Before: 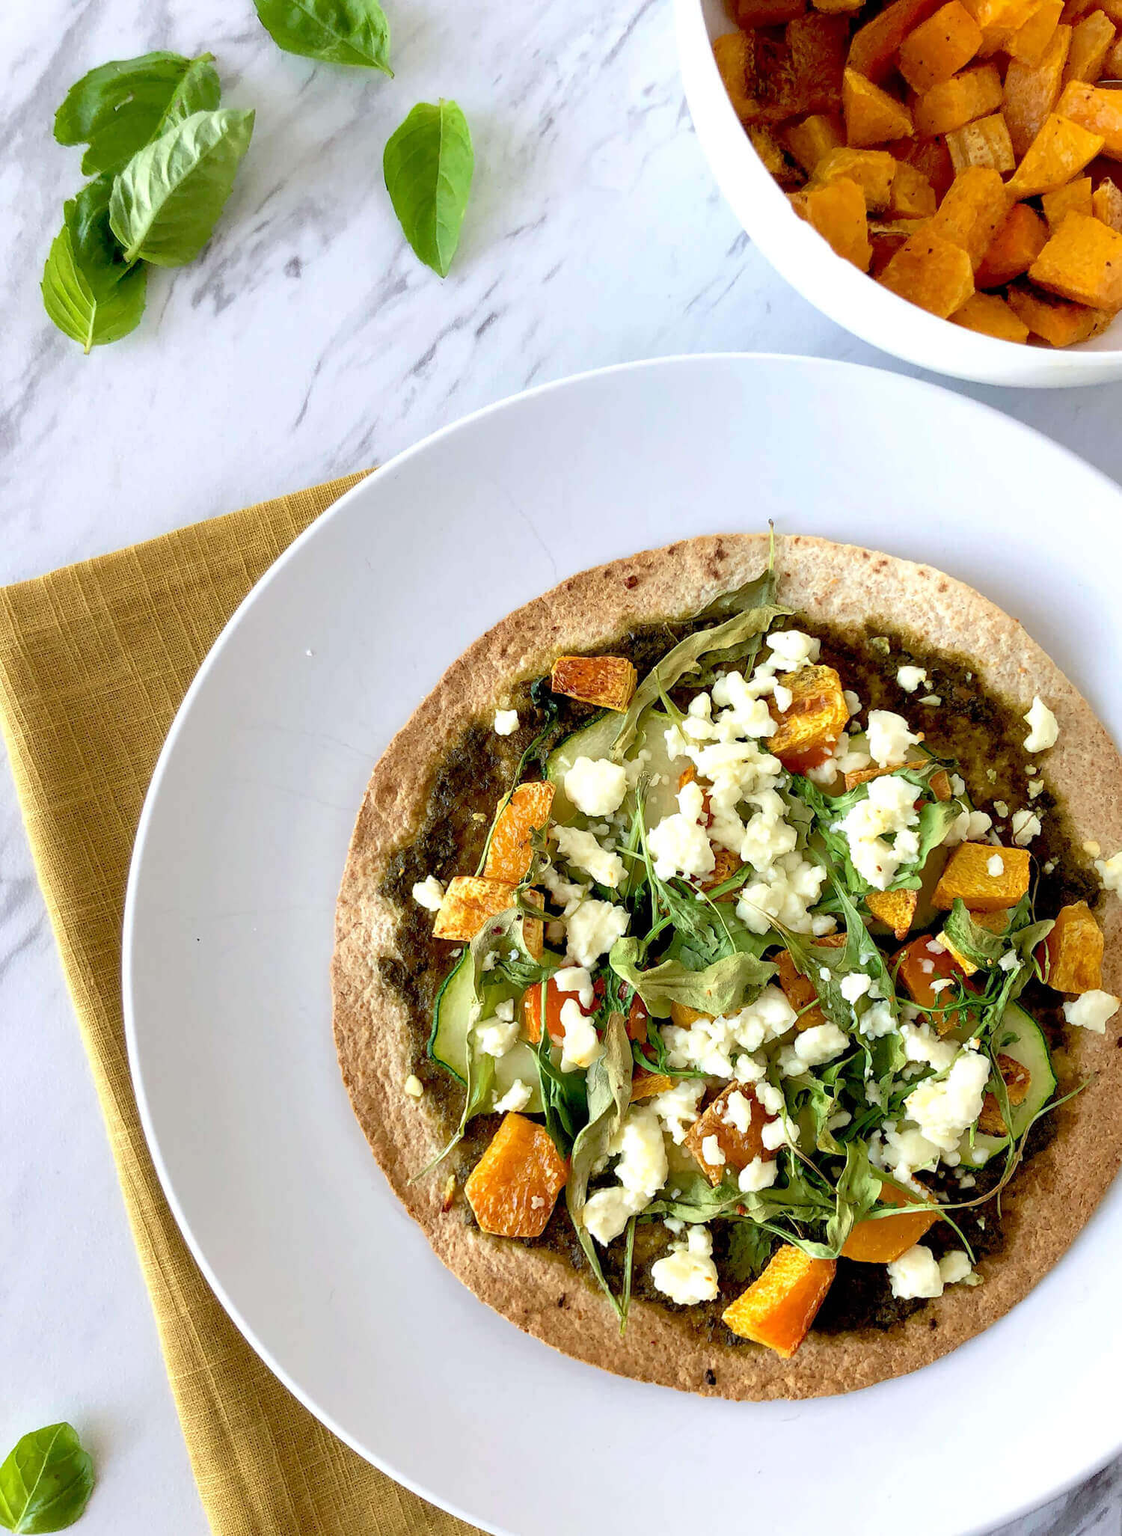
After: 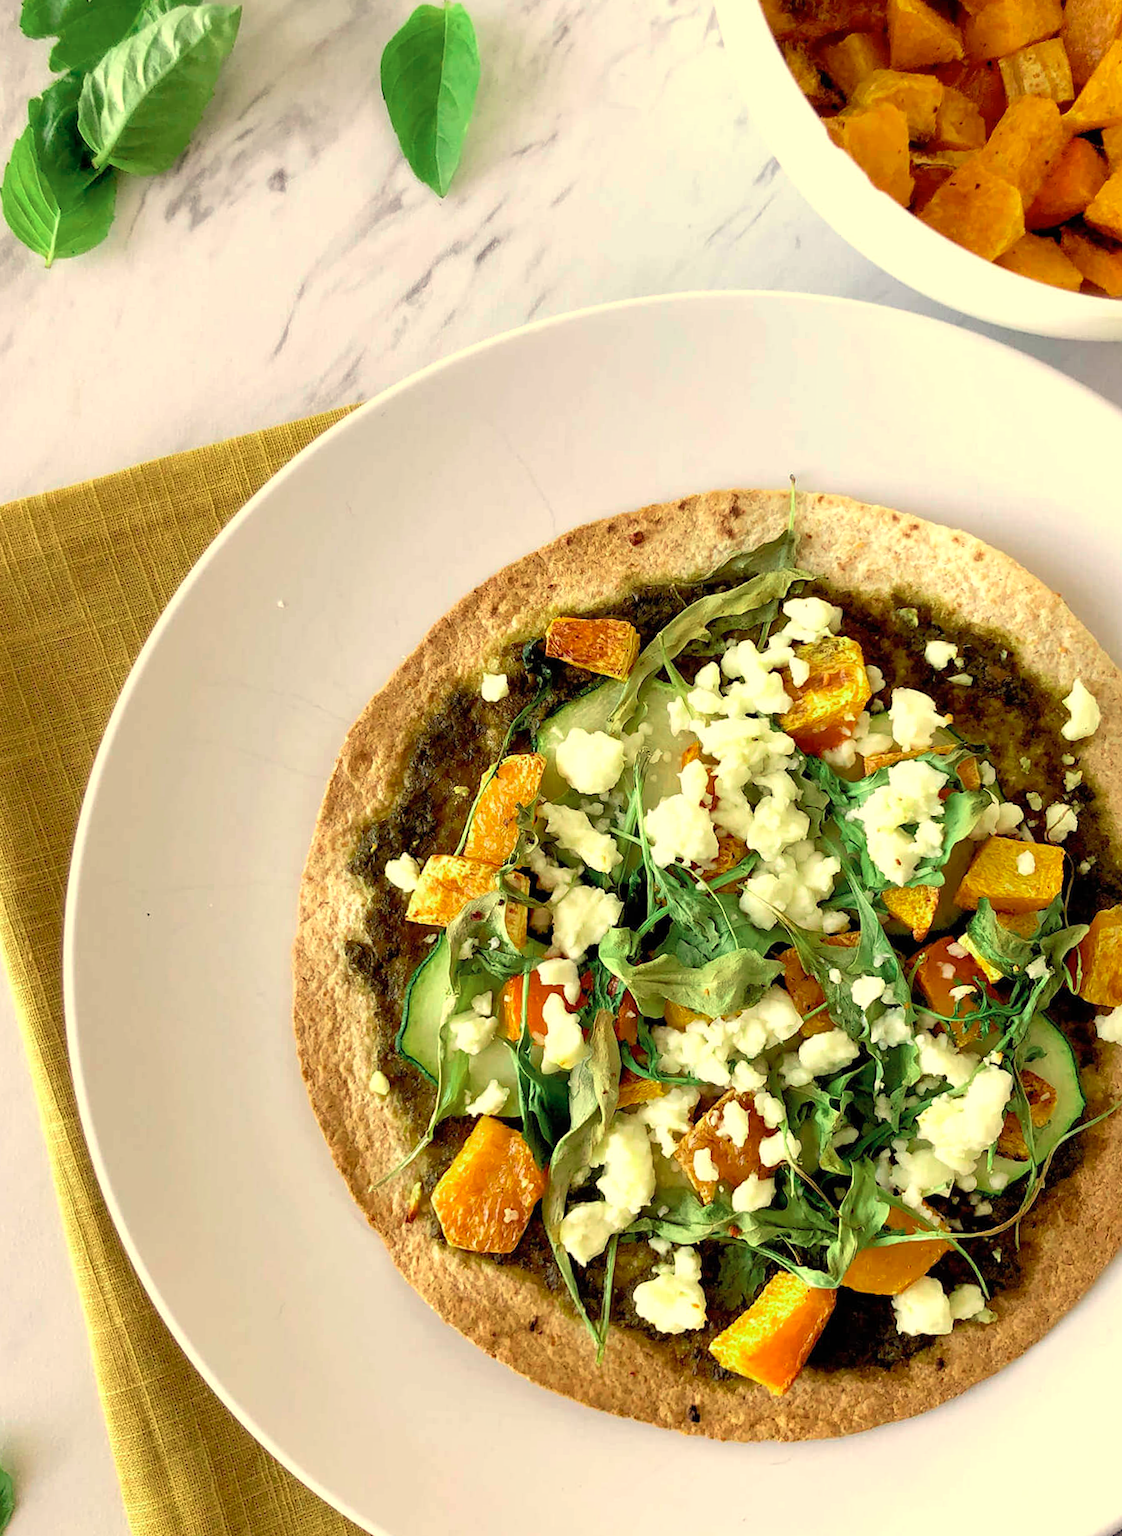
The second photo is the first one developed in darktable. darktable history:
crop and rotate: angle -1.96°, left 3.097%, top 4.154%, right 1.586%, bottom 0.529%
color zones: curves: ch2 [(0, 0.5) (0.143, 0.517) (0.286, 0.571) (0.429, 0.522) (0.571, 0.5) (0.714, 0.5) (0.857, 0.5) (1, 0.5)]
white balance: red 1.123, blue 0.83
